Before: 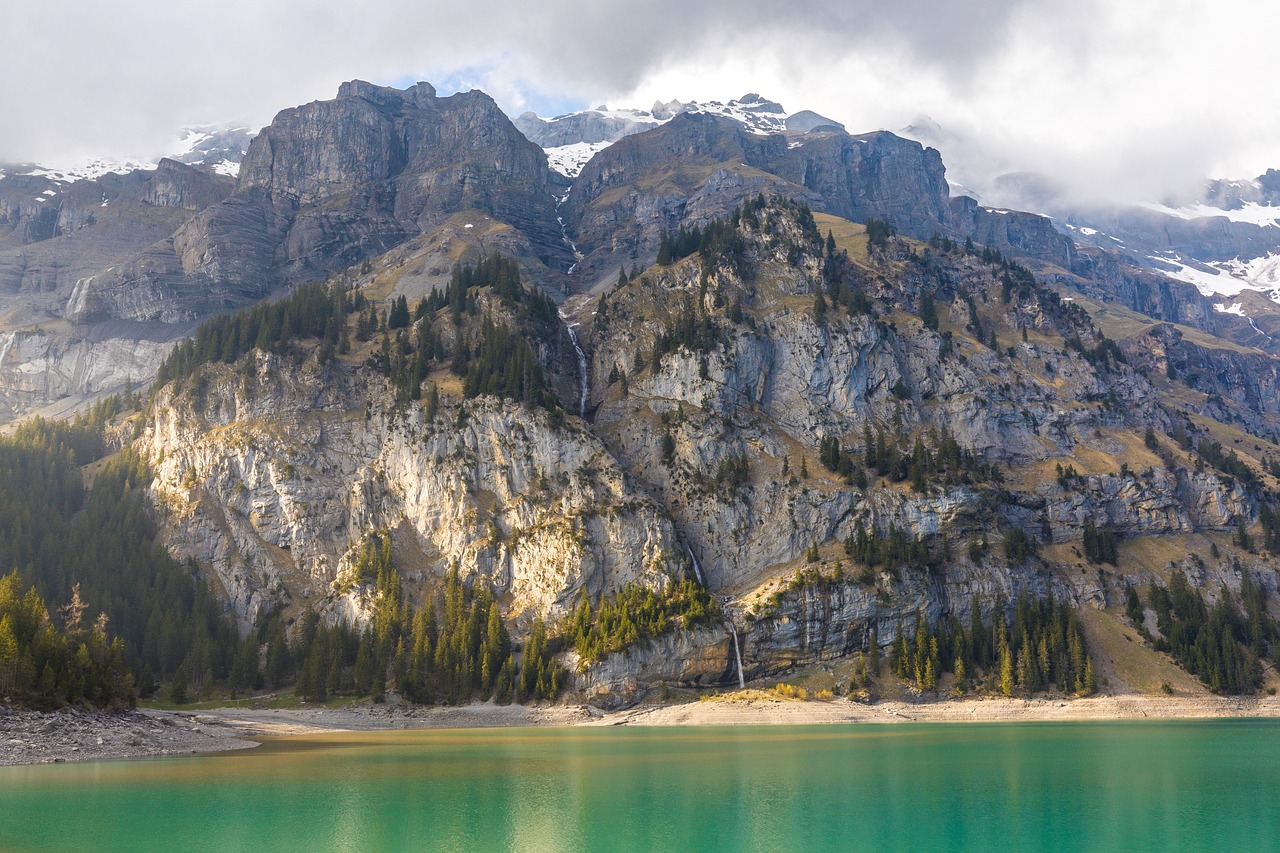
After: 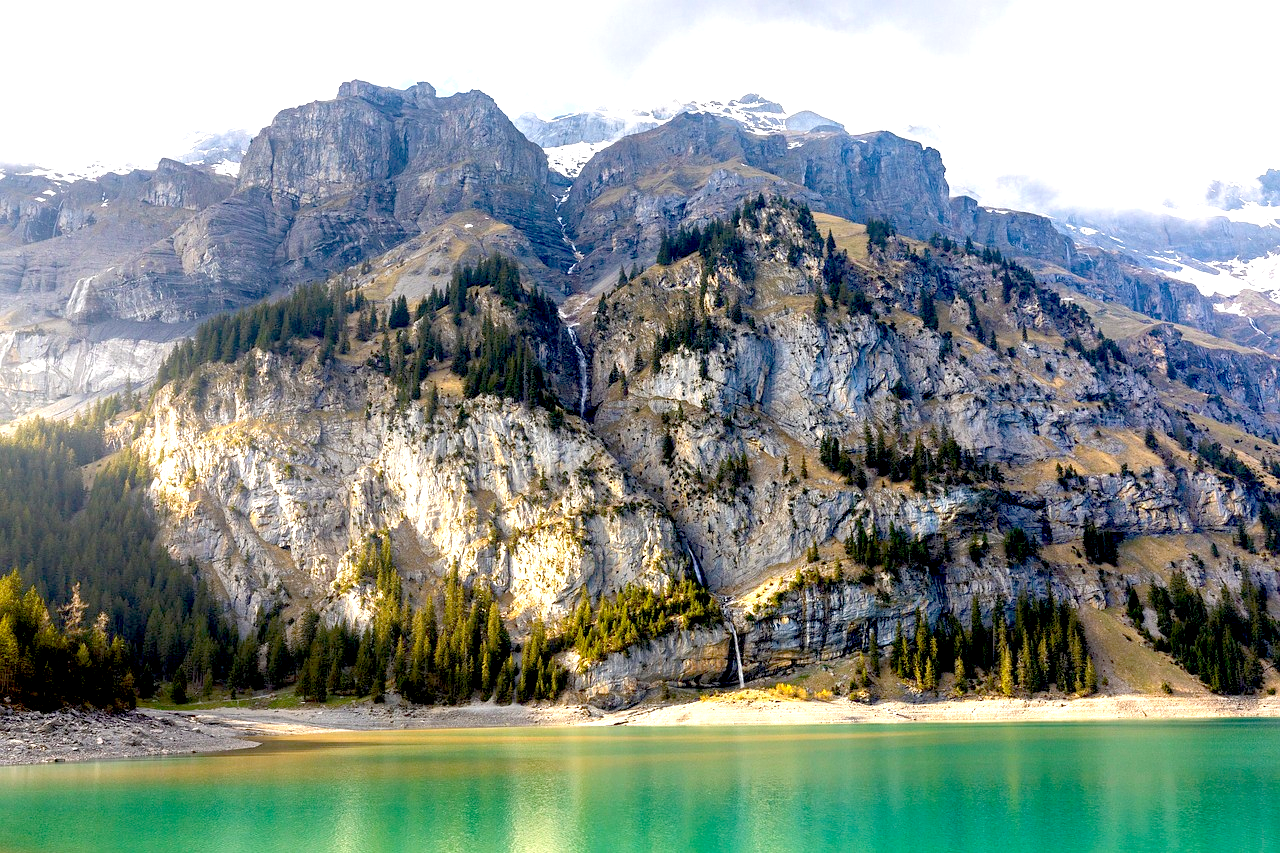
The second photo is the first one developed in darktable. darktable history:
exposure: black level correction 0.033, exposure 0.907 EV, compensate highlight preservation false
